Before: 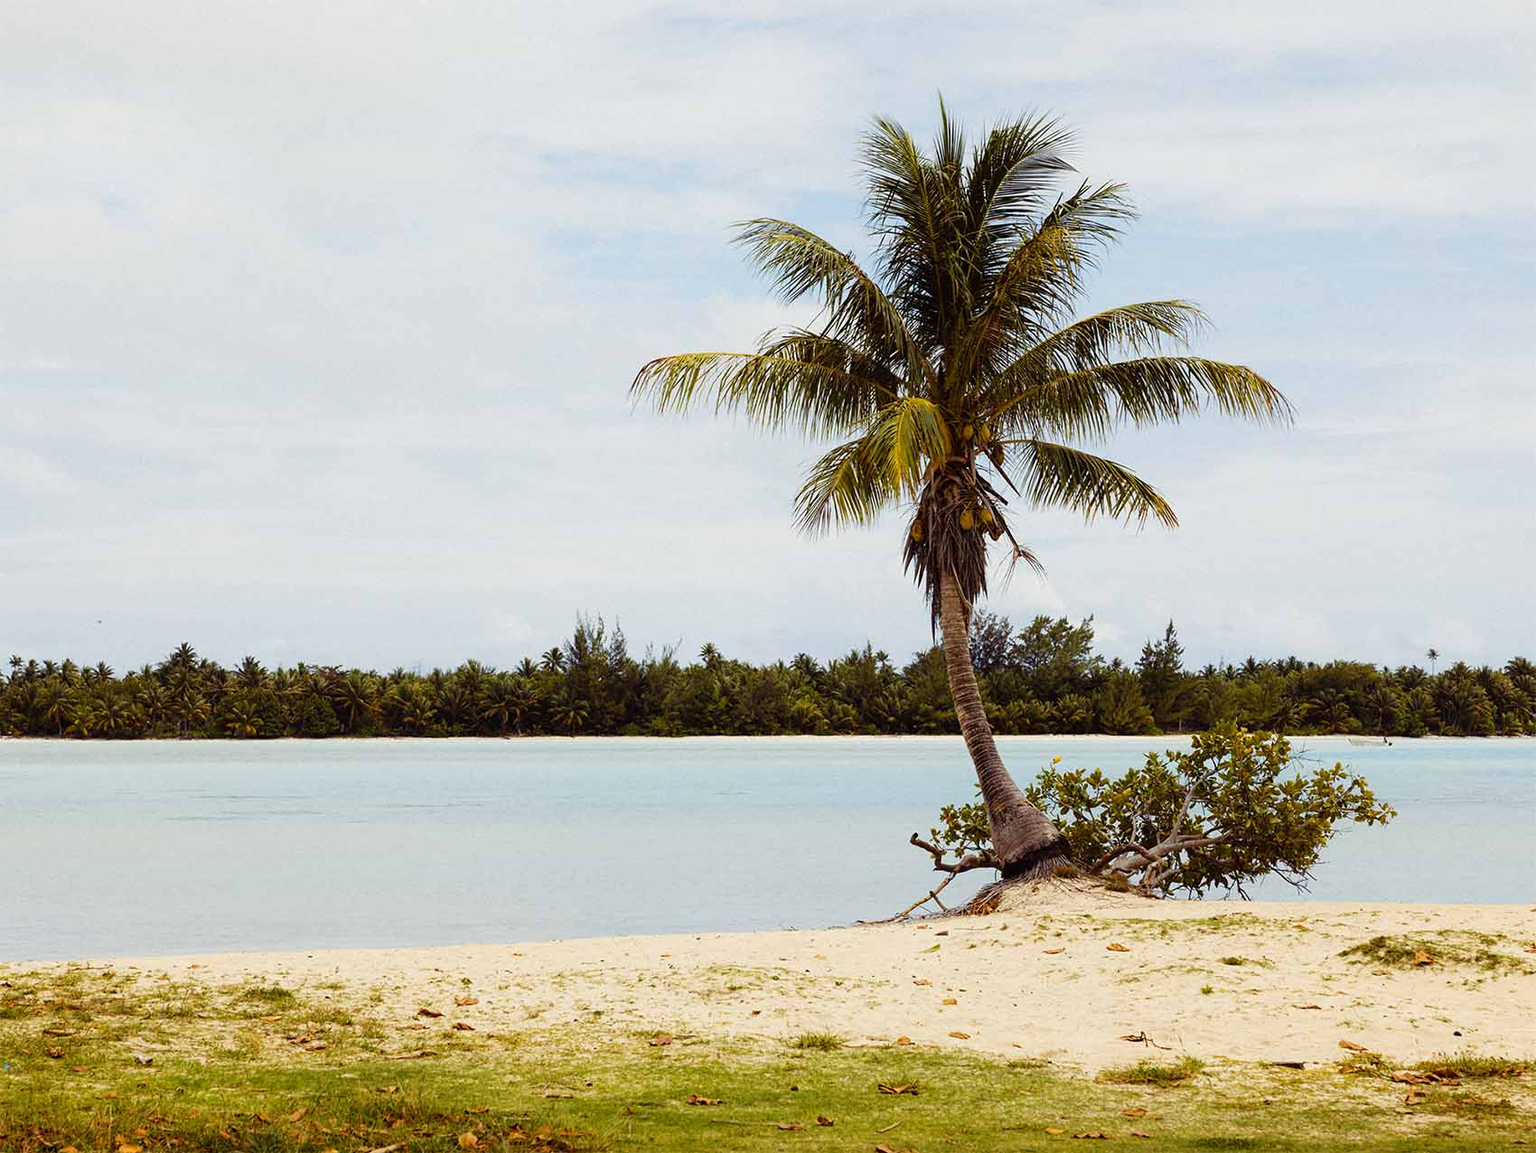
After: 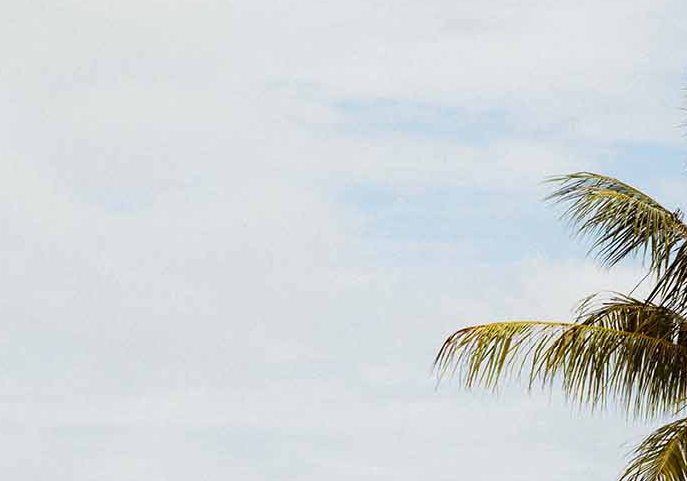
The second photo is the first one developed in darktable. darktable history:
crop: left 15.518%, top 5.455%, right 44.053%, bottom 56.836%
